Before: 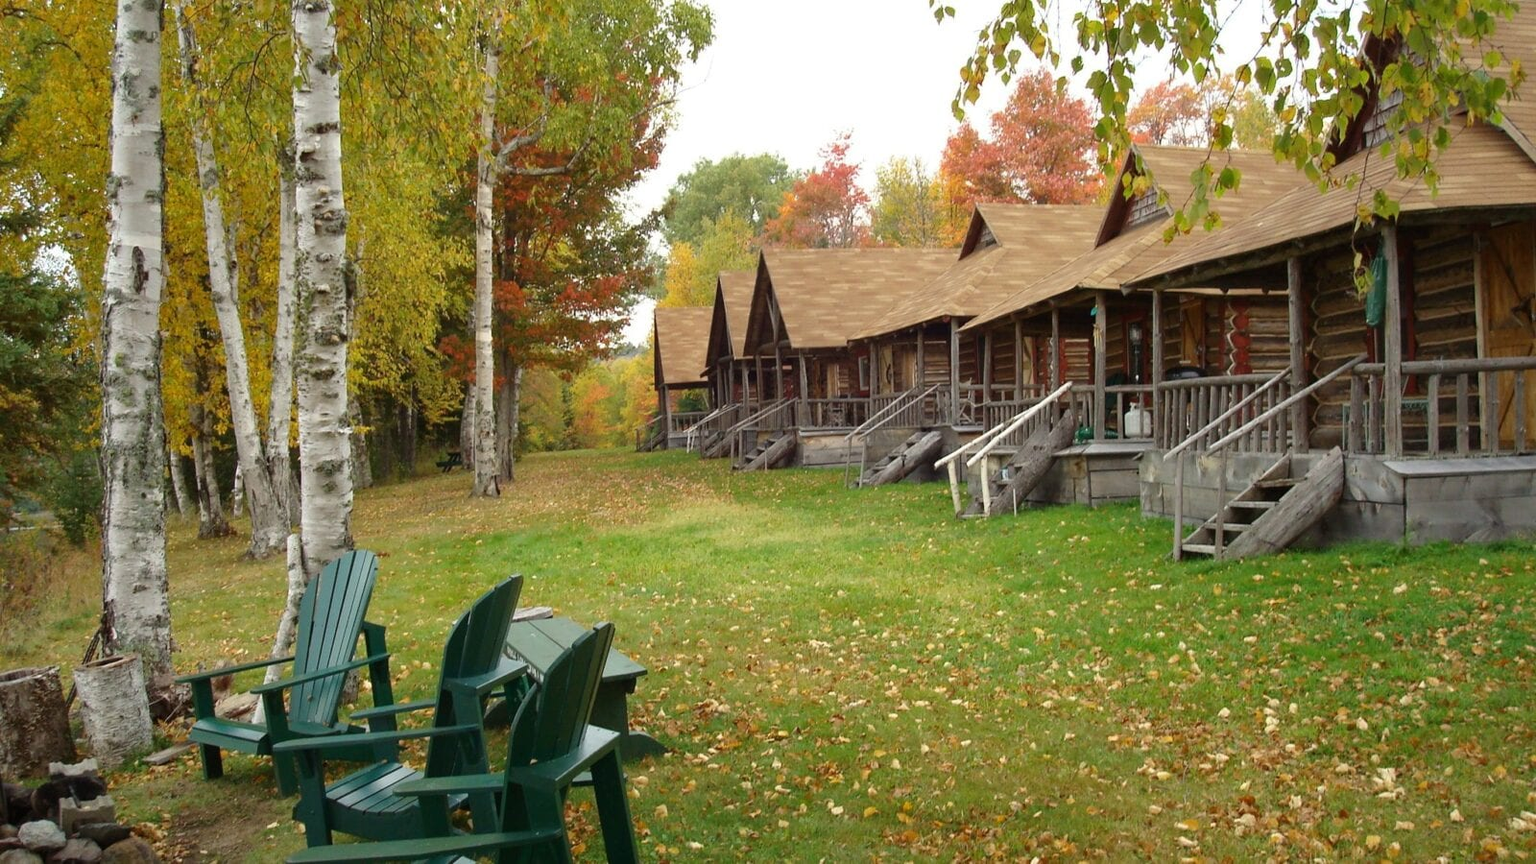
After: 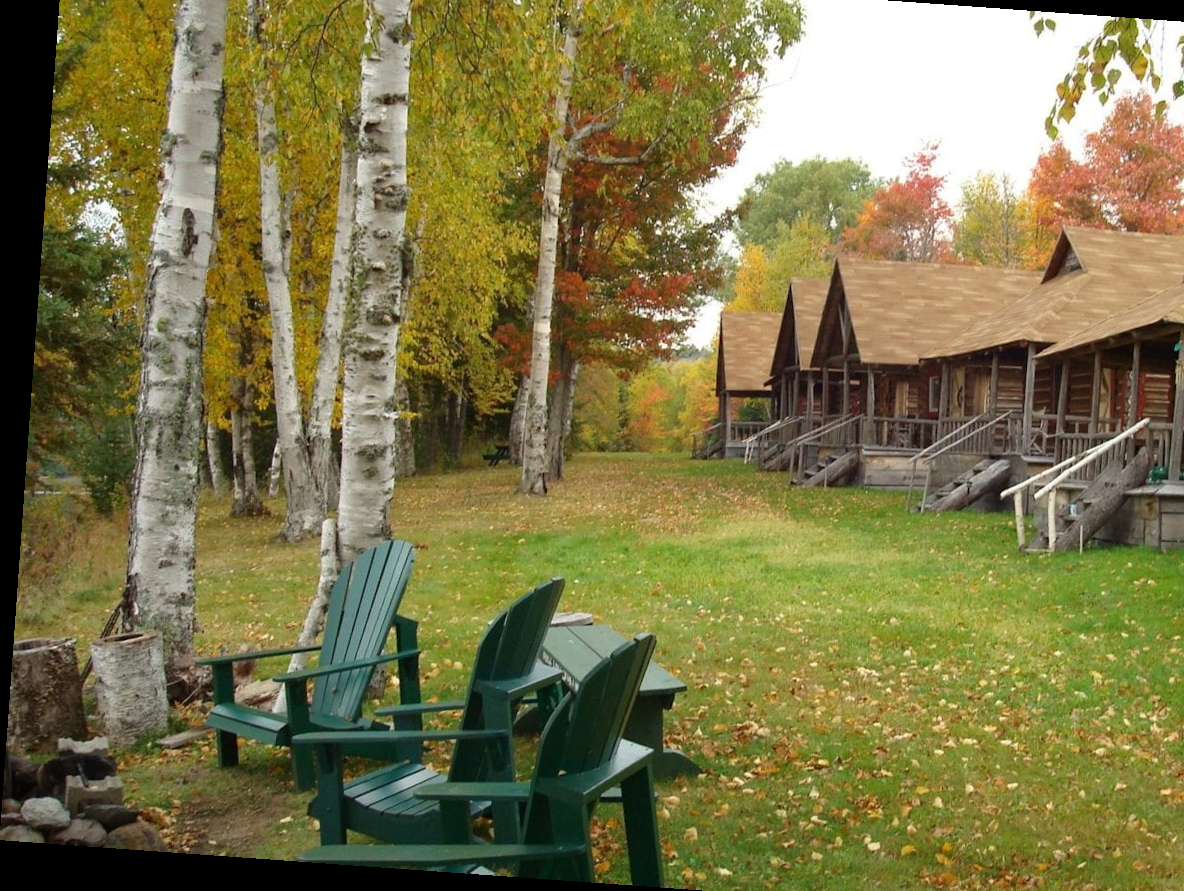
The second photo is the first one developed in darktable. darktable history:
rotate and perspective: rotation 4.1°, automatic cropping off
crop: top 5.803%, right 27.864%, bottom 5.804%
